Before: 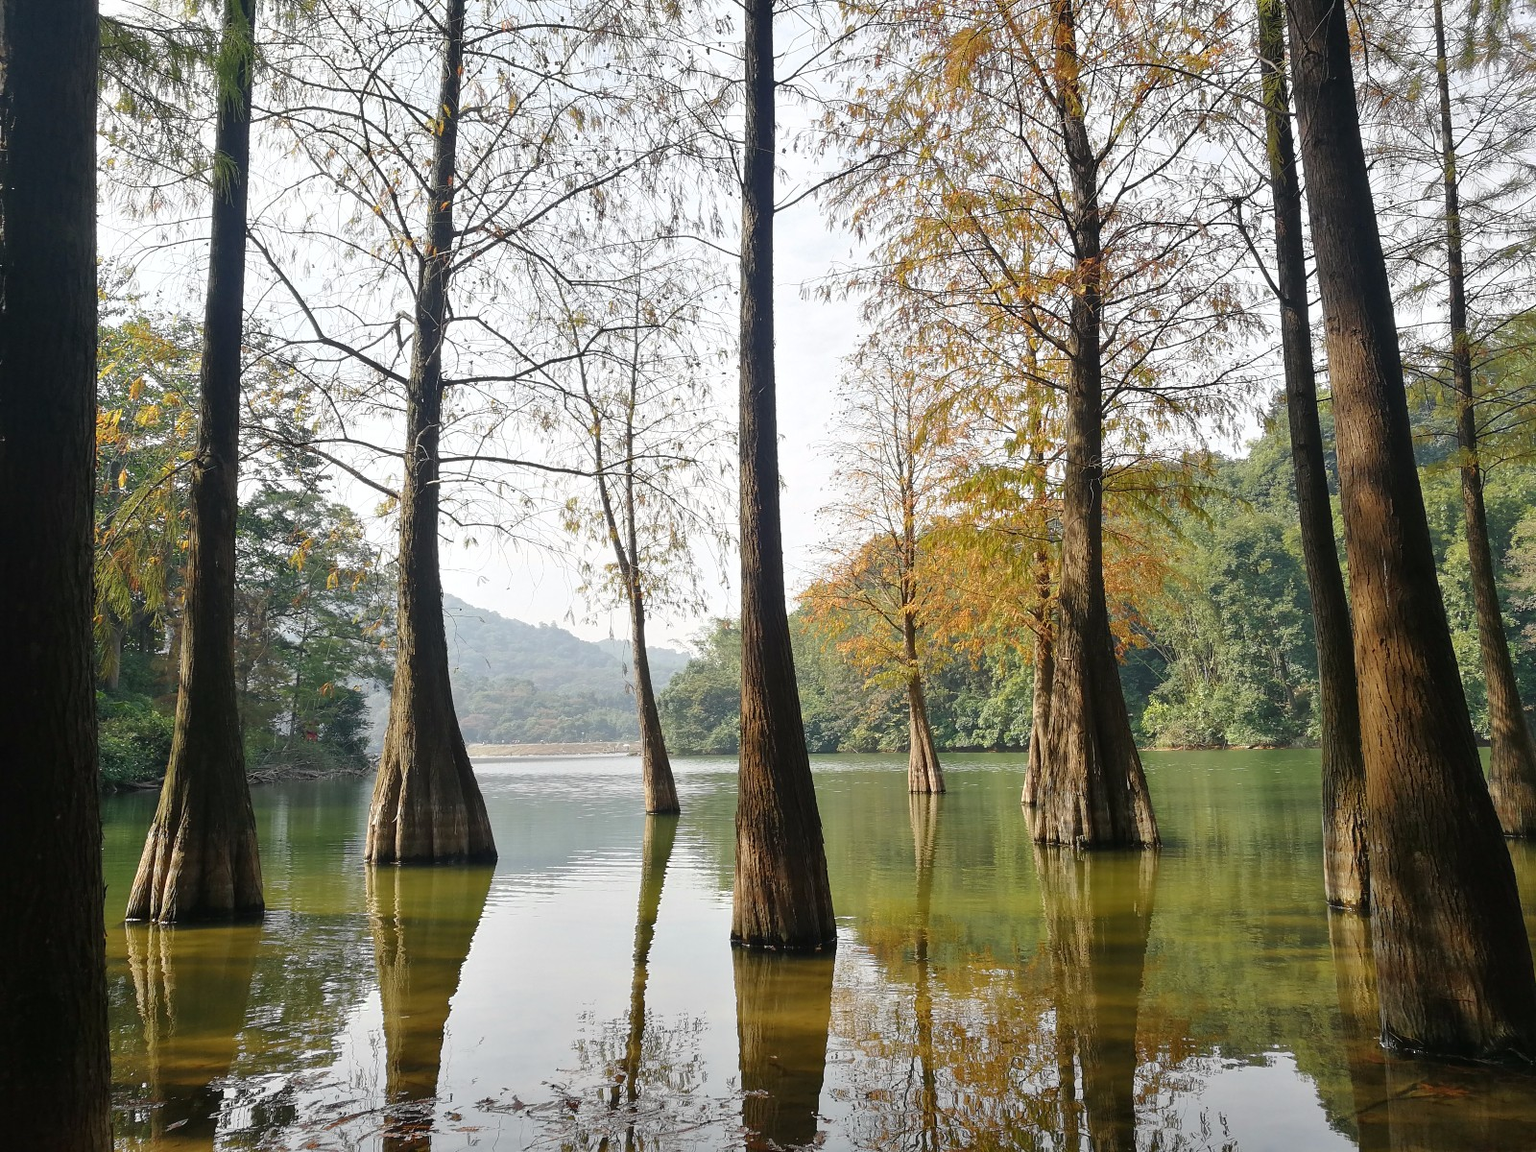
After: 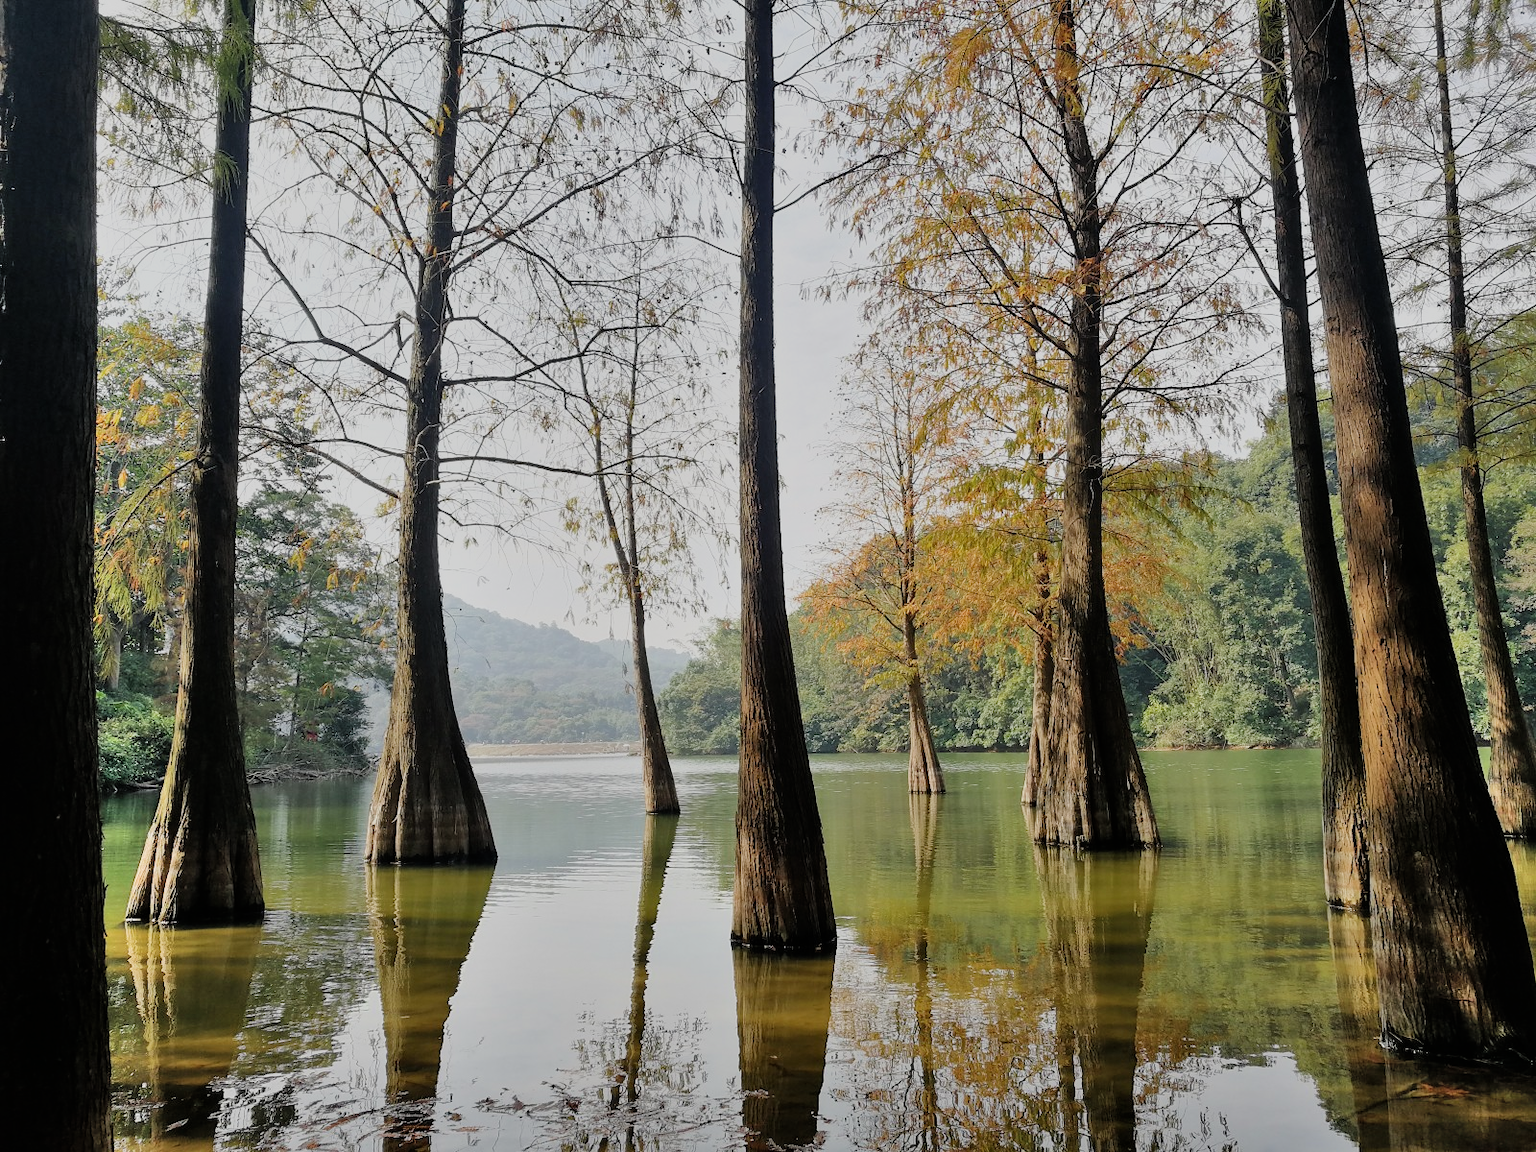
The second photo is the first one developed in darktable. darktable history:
exposure: compensate highlight preservation false
filmic rgb: black relative exposure -6.68 EV, white relative exposure 4.56 EV, hardness 3.25
shadows and highlights: shadows 60, soften with gaussian
